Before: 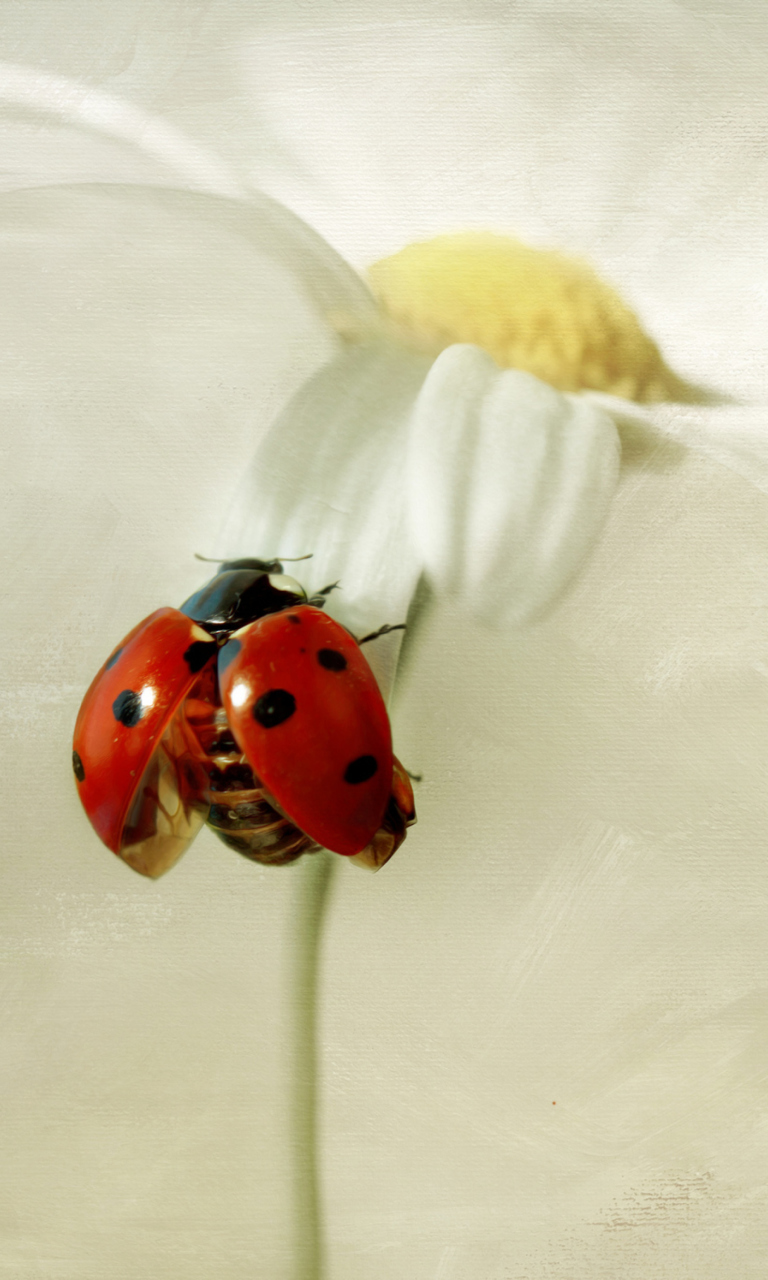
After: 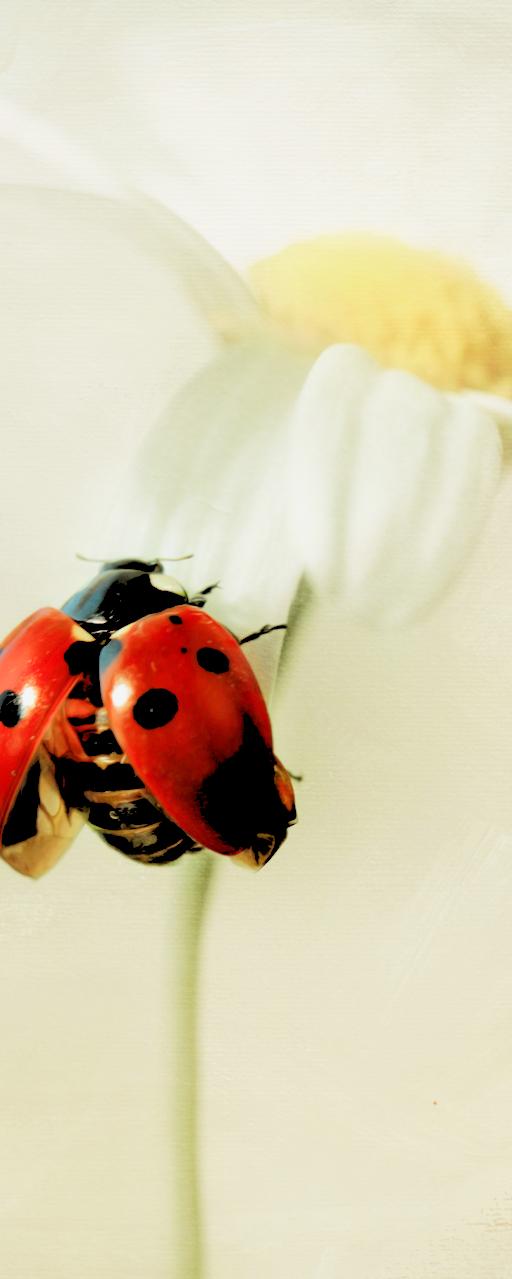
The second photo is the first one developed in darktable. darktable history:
exposure: exposure 0.2 EV, compensate highlight preservation false
tone equalizer: -8 EV -0.75 EV, -7 EV -0.7 EV, -6 EV -0.6 EV, -5 EV -0.4 EV, -3 EV 0.4 EV, -2 EV 0.6 EV, -1 EV 0.7 EV, +0 EV 0.75 EV, edges refinement/feathering 500, mask exposure compensation -1.57 EV, preserve details no
filmic rgb: black relative exposure -8.15 EV, white relative exposure 3.76 EV, hardness 4.46
rgb levels: levels [[0.027, 0.429, 0.996], [0, 0.5, 1], [0, 0.5, 1]]
crop and rotate: left 15.546%, right 17.787%
